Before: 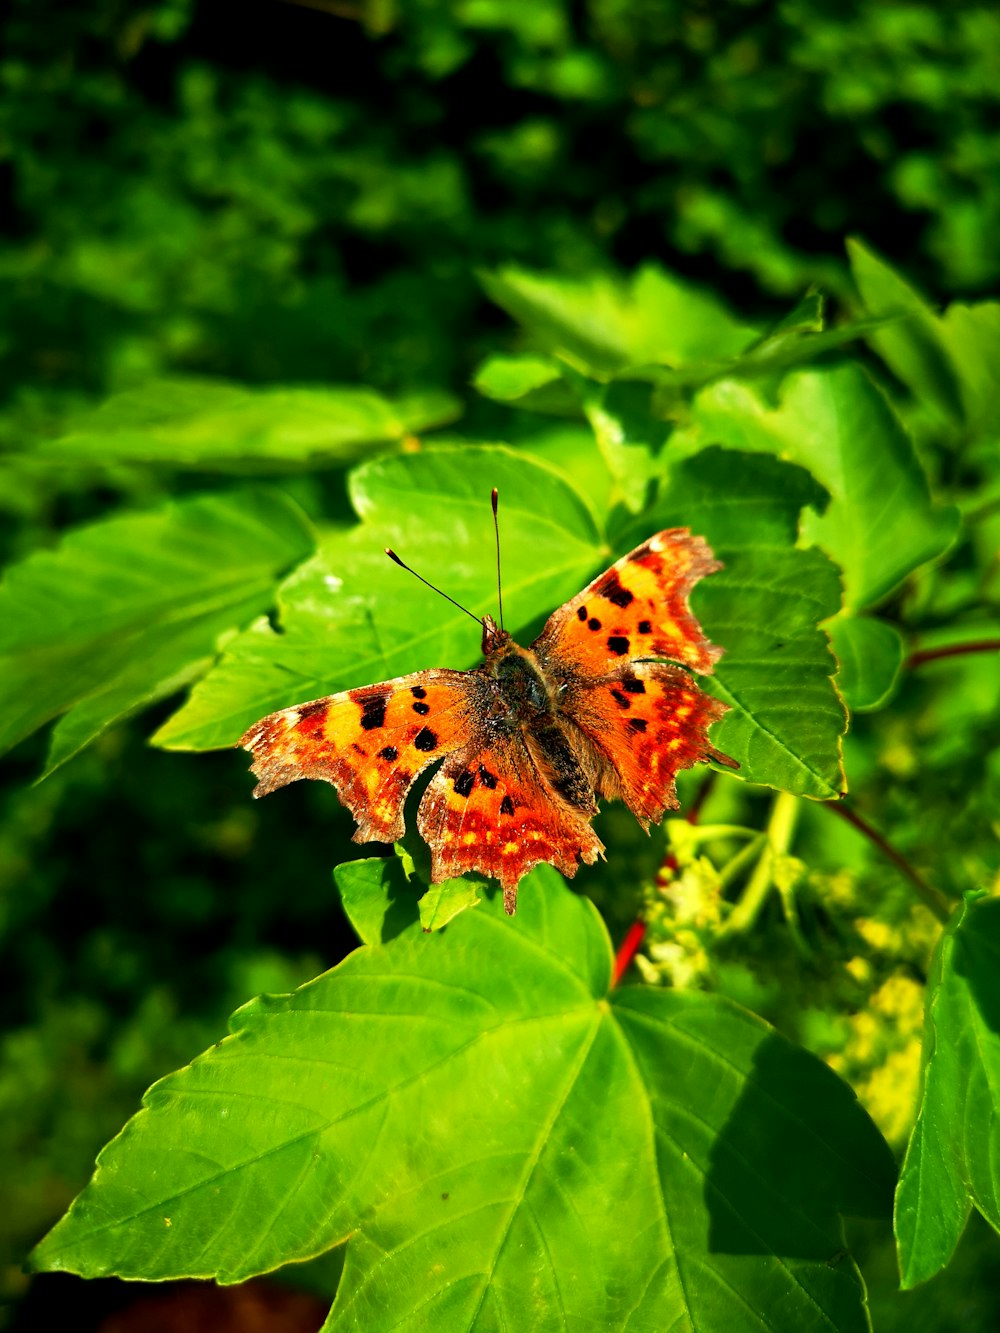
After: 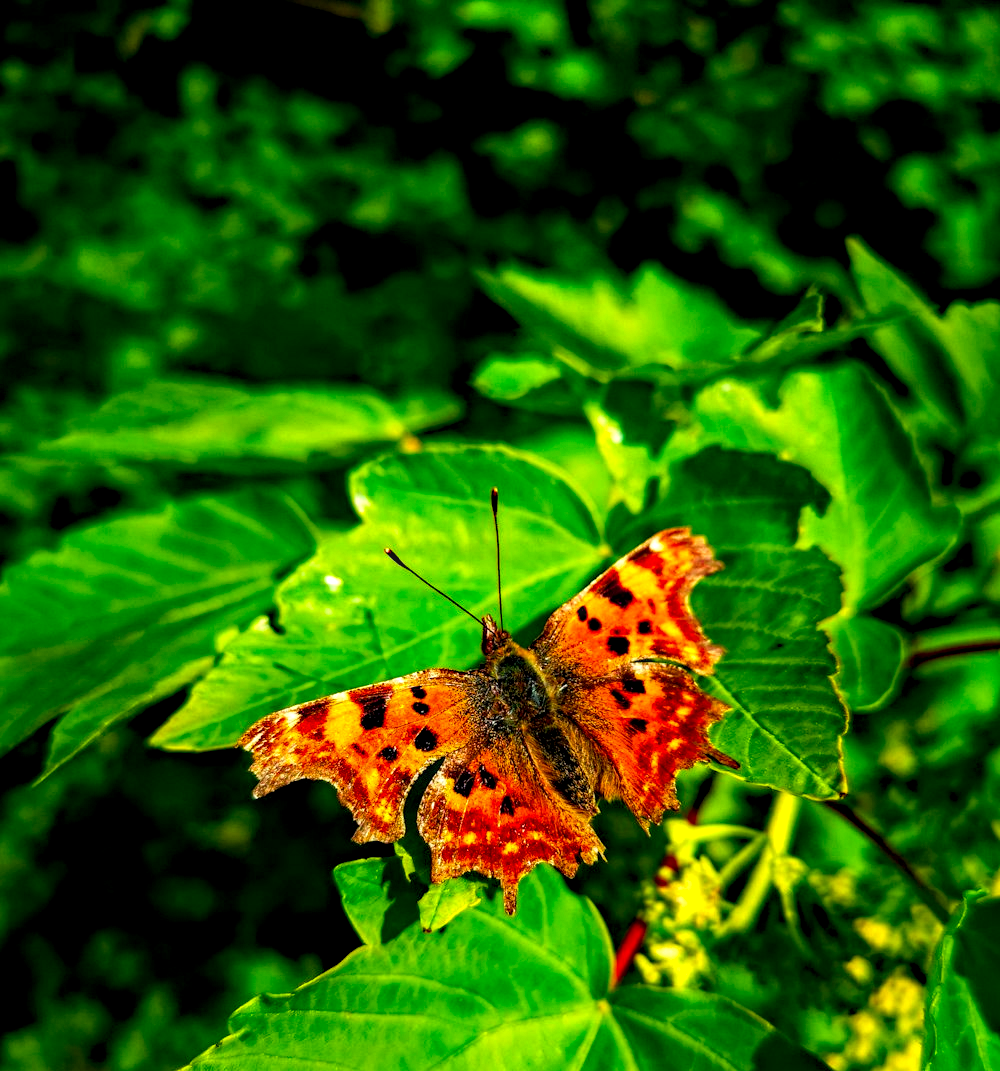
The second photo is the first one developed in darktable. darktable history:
crop: bottom 19.644%
tone equalizer: on, module defaults
haze removal: strength 0.5, distance 0.43, compatibility mode true, adaptive false
local contrast: detail 144%
color balance rgb: perceptual saturation grading › global saturation 20%, global vibrance 20%
